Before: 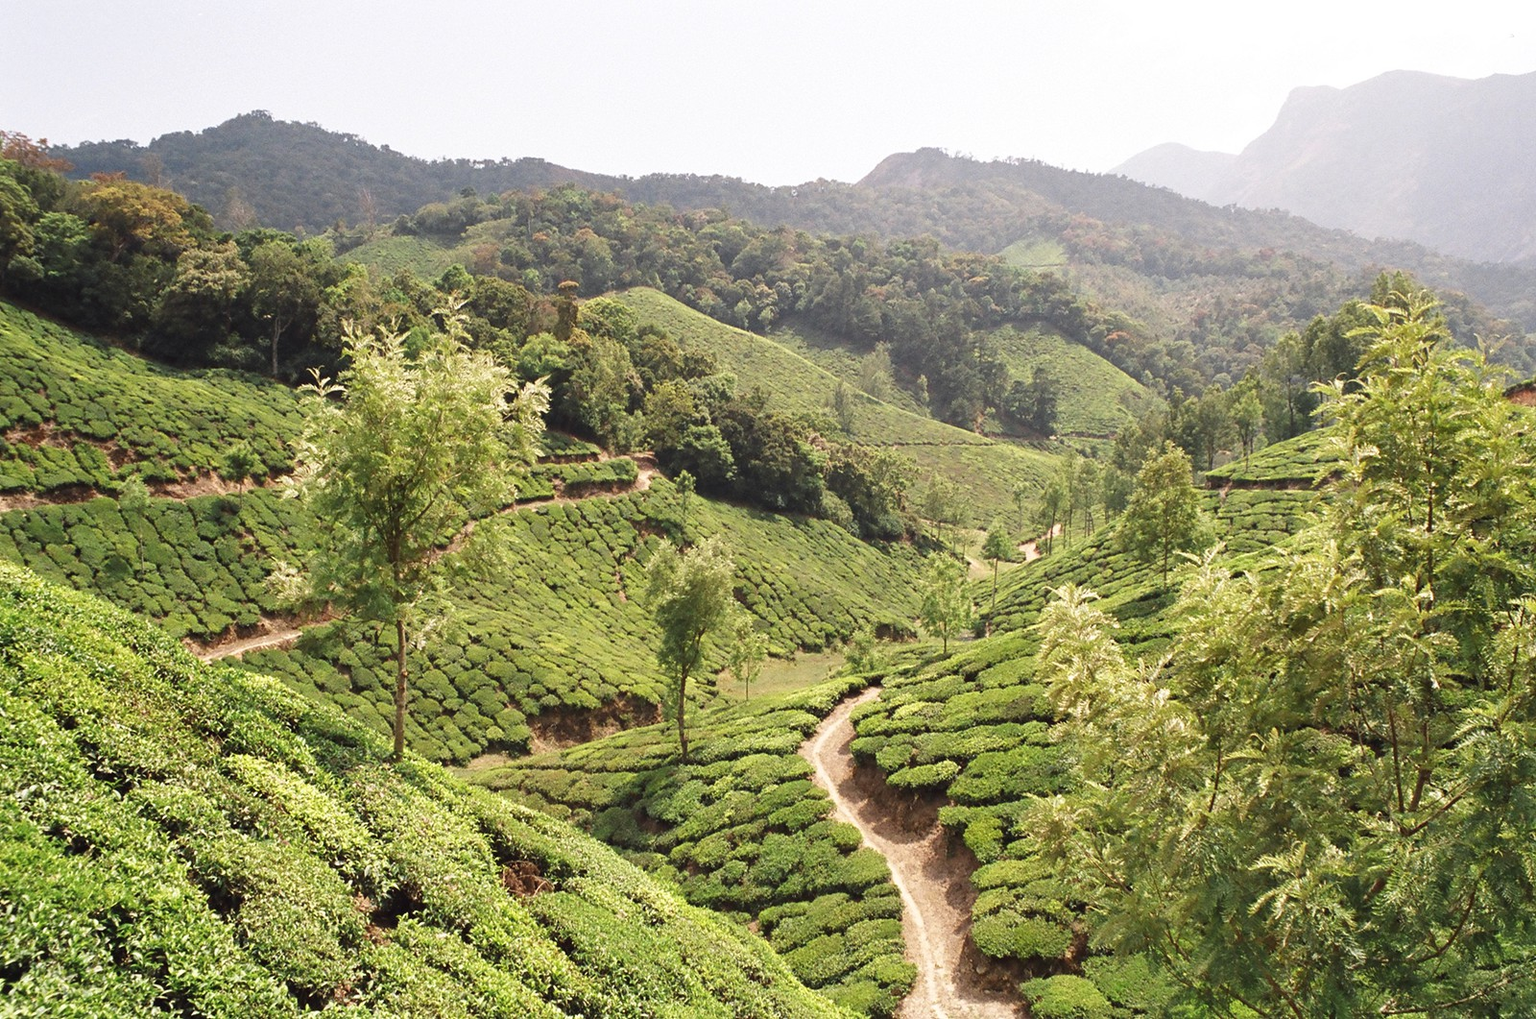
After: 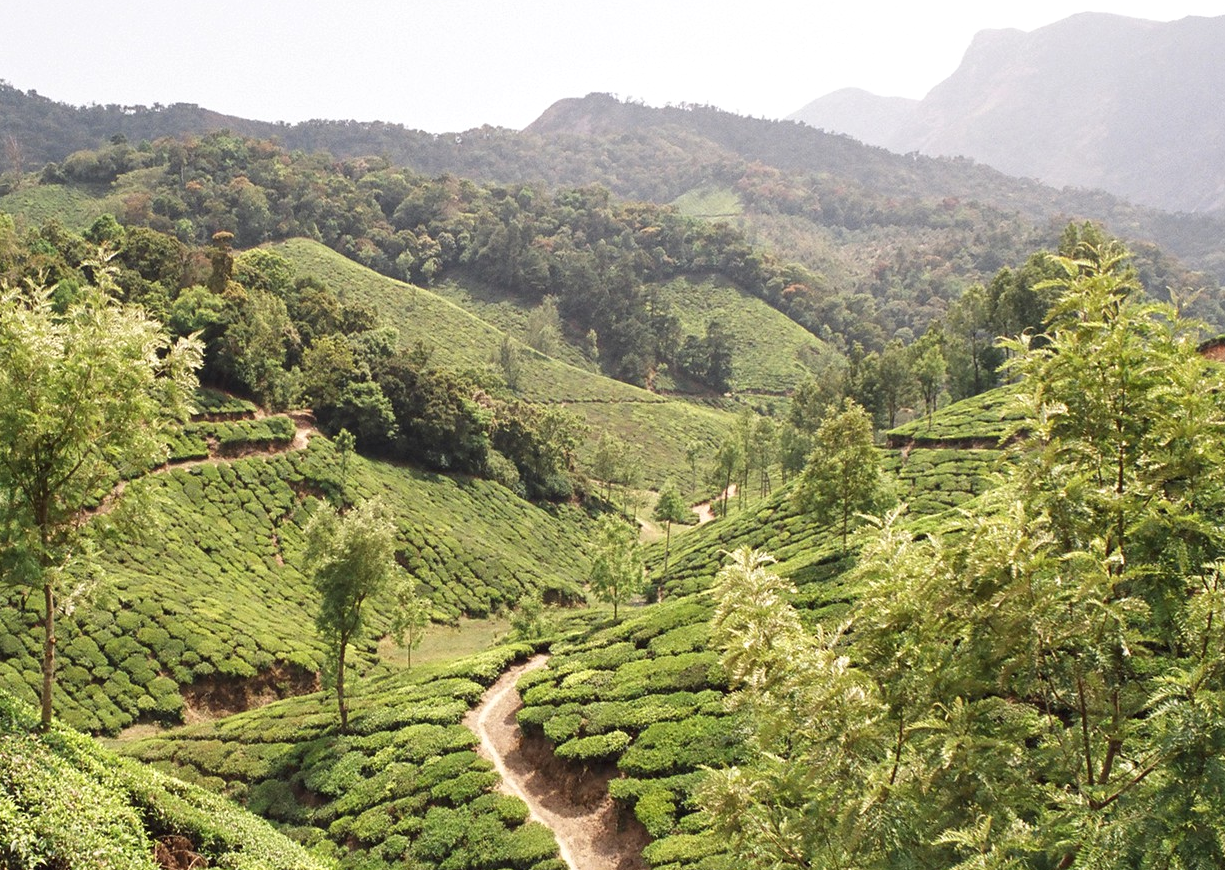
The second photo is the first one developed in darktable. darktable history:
crop: left 23.095%, top 5.827%, bottom 11.854%
local contrast: highlights 100%, shadows 100%, detail 120%, midtone range 0.2
